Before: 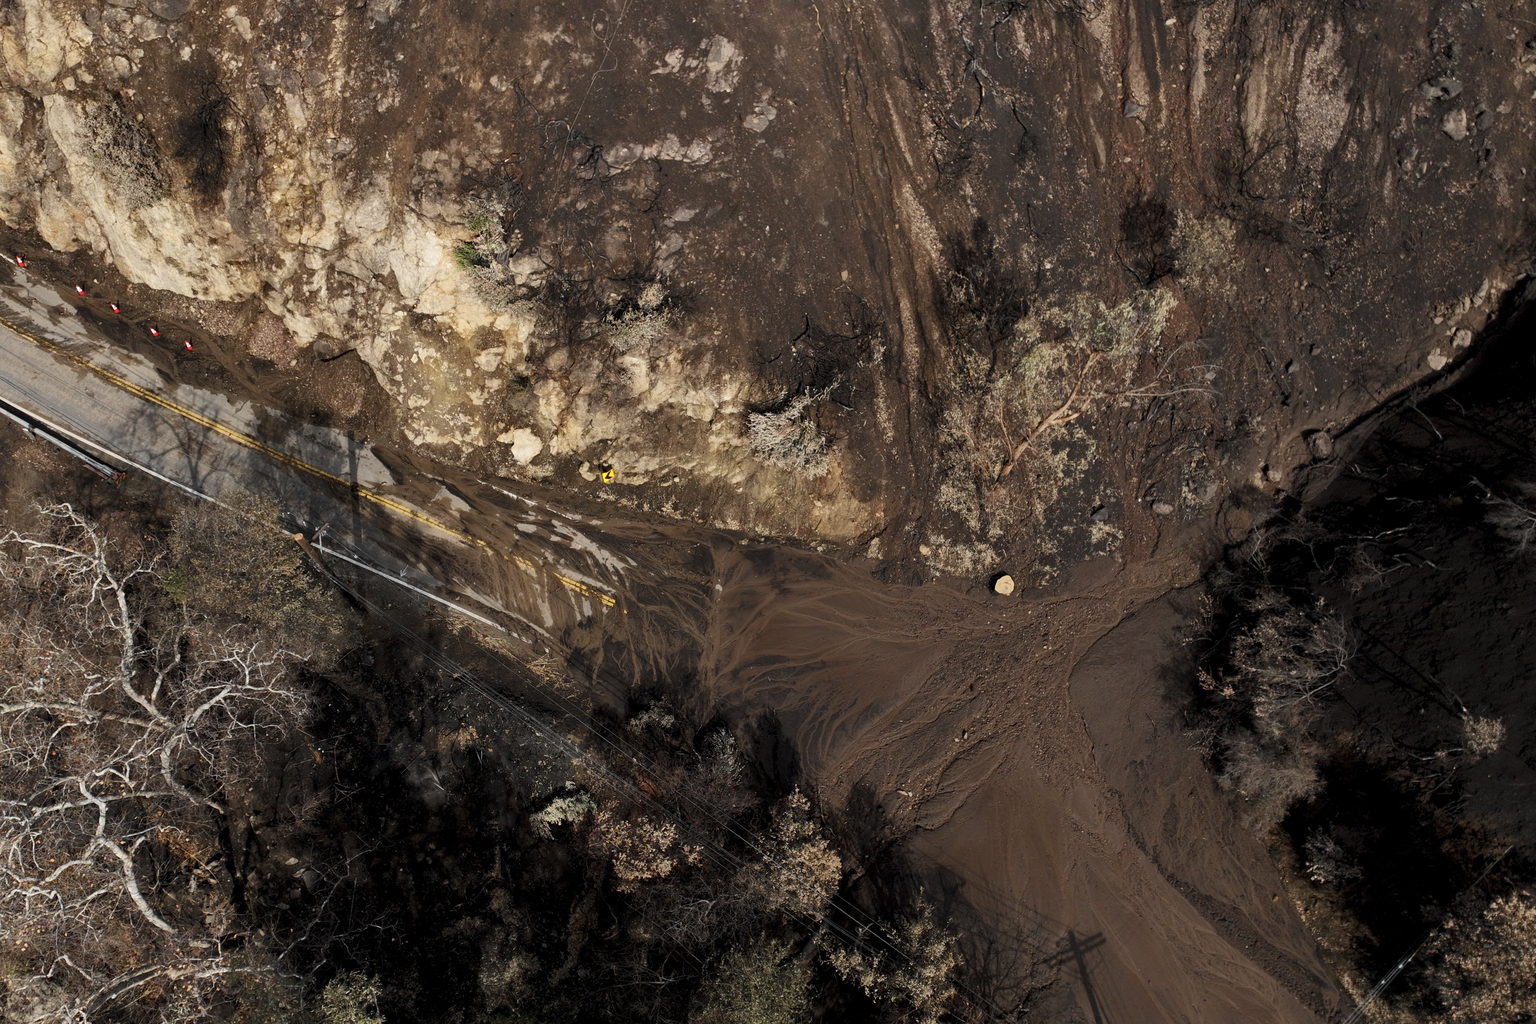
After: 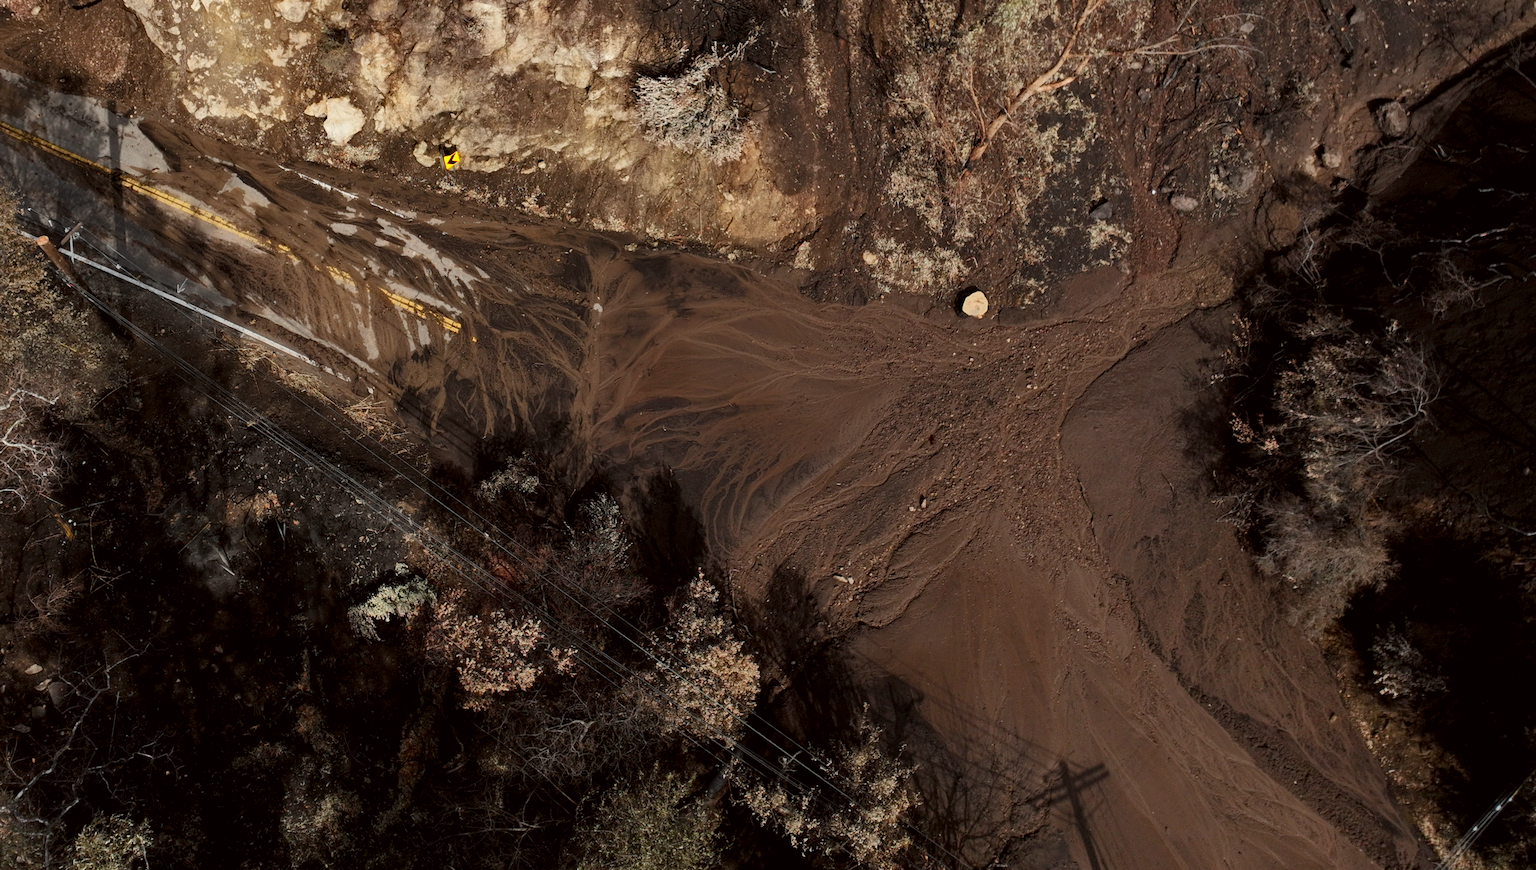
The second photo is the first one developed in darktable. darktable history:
color correction: highlights a* -2.83, highlights b* -2.22, shadows a* 2.38, shadows b* 2.82
crop and rotate: left 17.351%, top 34.667%, right 6.93%, bottom 0.975%
